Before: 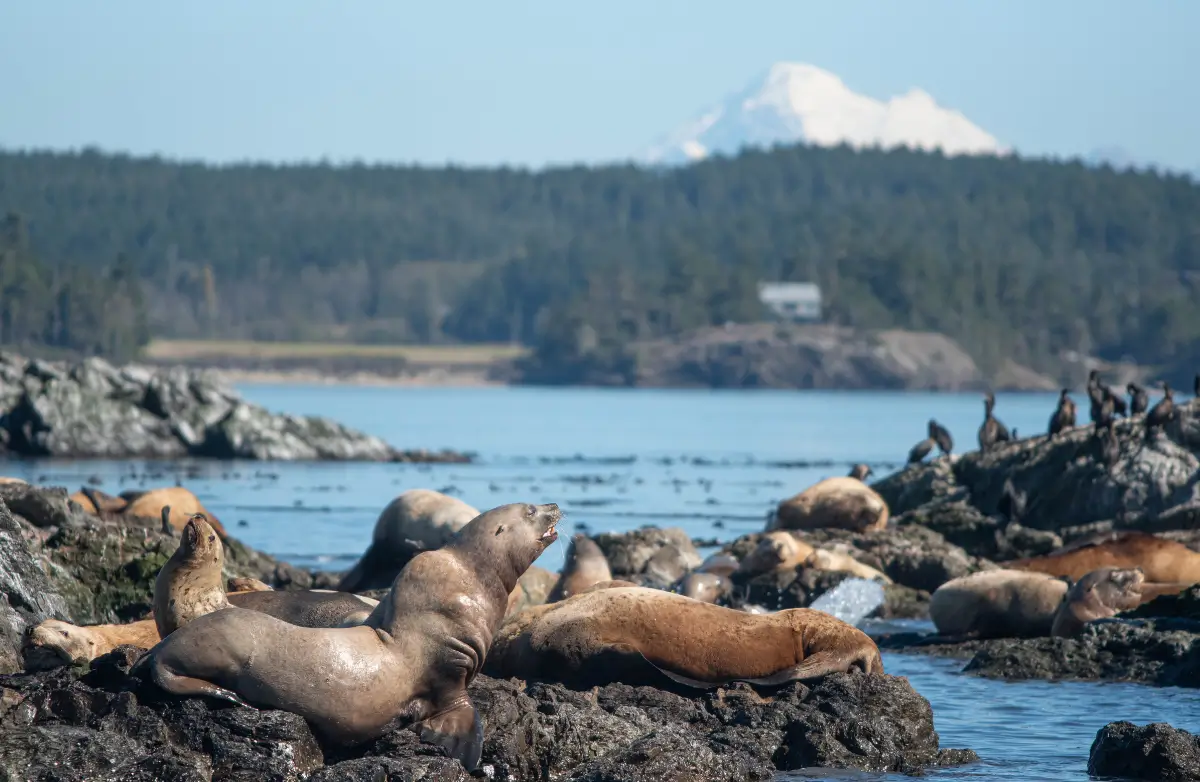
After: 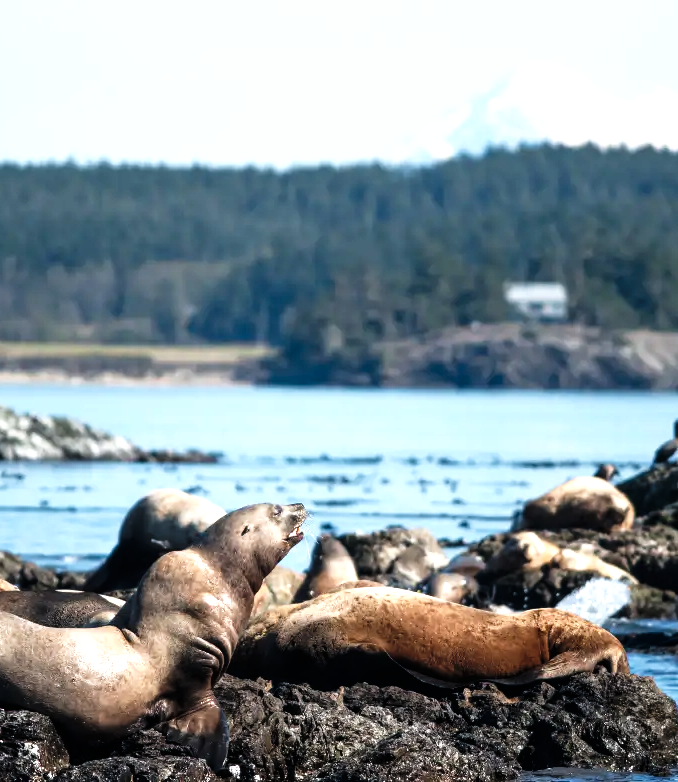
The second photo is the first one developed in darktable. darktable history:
filmic rgb: black relative exposure -9.15 EV, white relative exposure 2.31 EV, hardness 7.47
crop: left 21.224%, right 22.2%
tone curve: curves: ch0 [(0, 0) (0.003, 0.002) (0.011, 0.006) (0.025, 0.014) (0.044, 0.025) (0.069, 0.039) (0.1, 0.056) (0.136, 0.082) (0.177, 0.116) (0.224, 0.163) (0.277, 0.233) (0.335, 0.311) (0.399, 0.396) (0.468, 0.488) (0.543, 0.588) (0.623, 0.695) (0.709, 0.809) (0.801, 0.912) (0.898, 0.997) (1, 1)], preserve colors none
